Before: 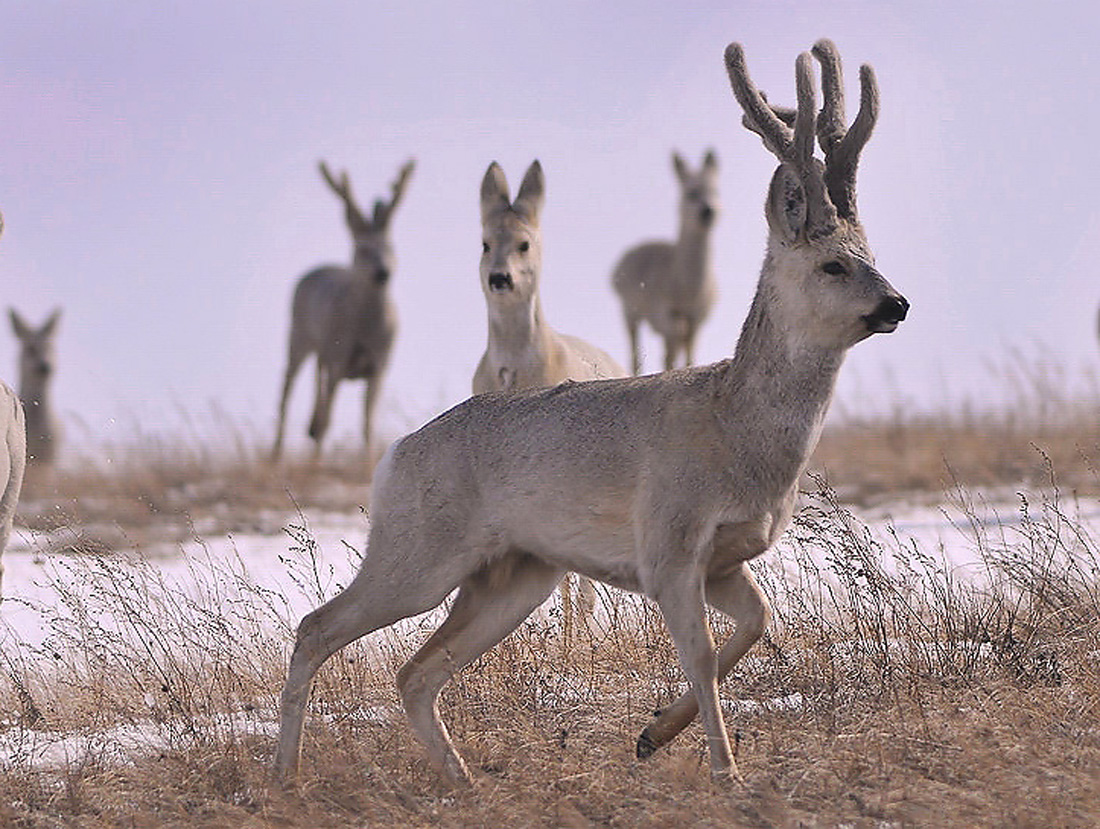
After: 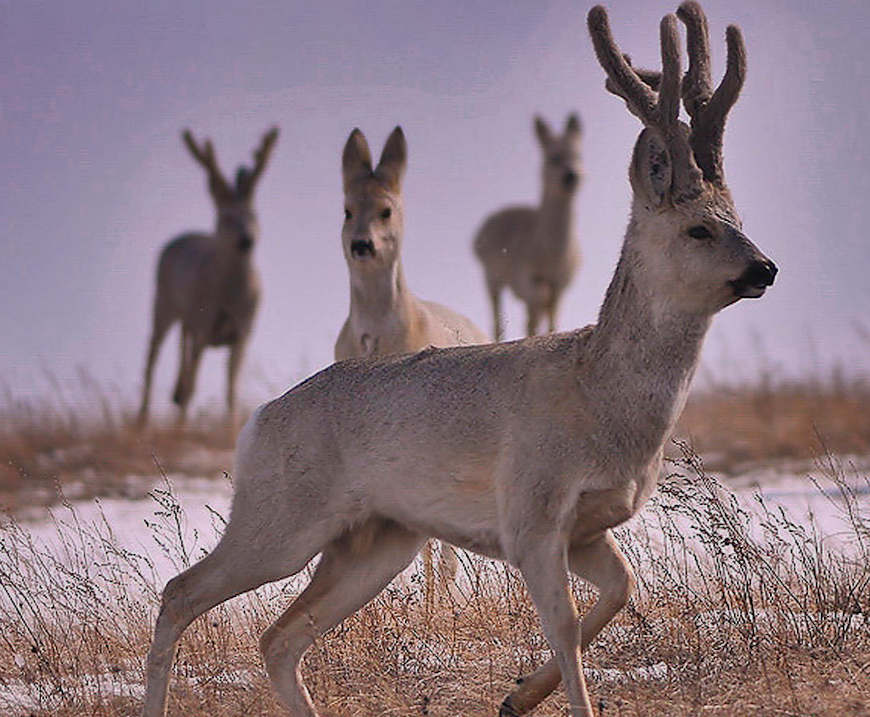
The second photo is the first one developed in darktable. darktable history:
crop: left 11.225%, top 5.381%, right 9.565%, bottom 10.314%
bloom: size 3%, threshold 100%, strength 0%
rotate and perspective: lens shift (horizontal) -0.055, automatic cropping off
shadows and highlights: shadows 80.73, white point adjustment -9.07, highlights -61.46, soften with gaussian
